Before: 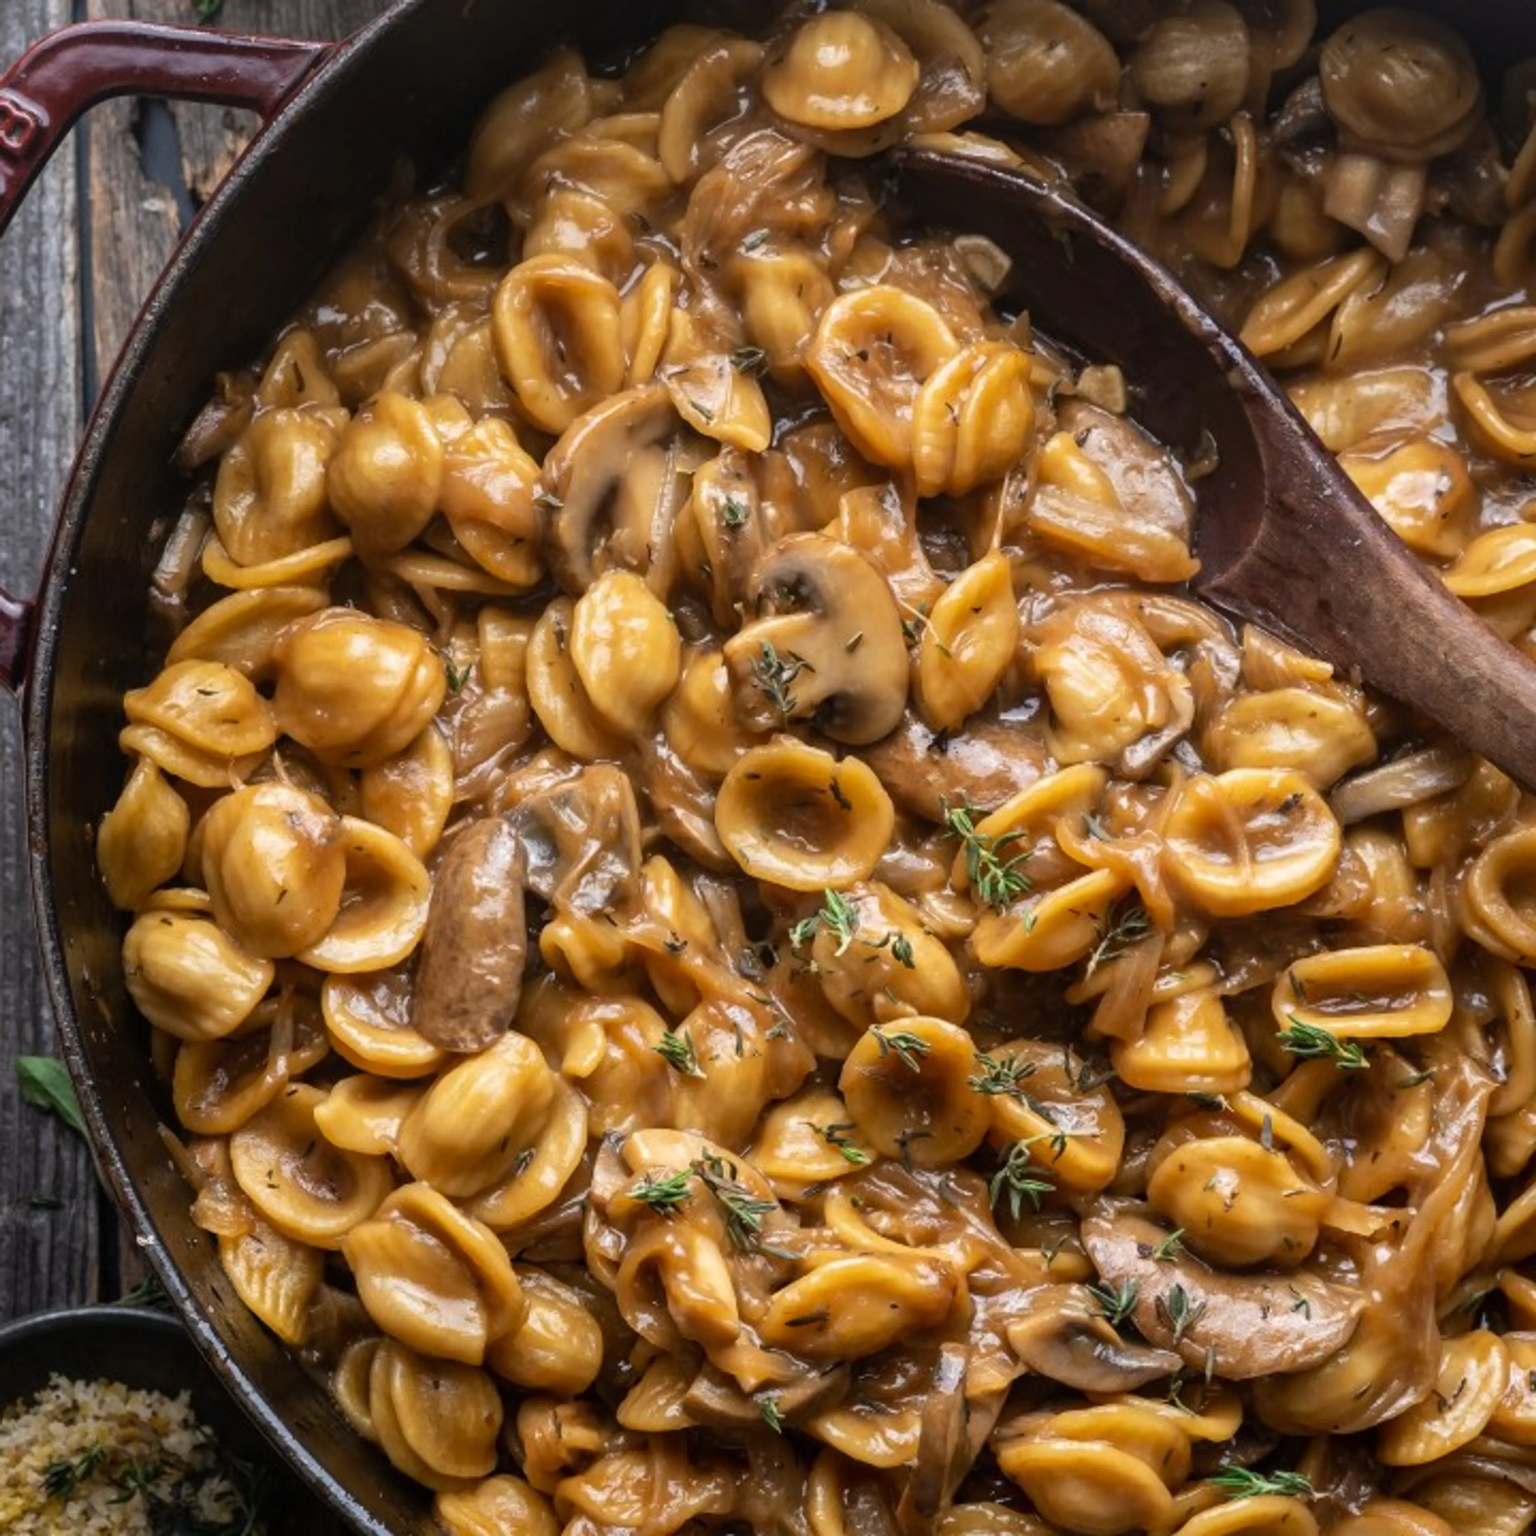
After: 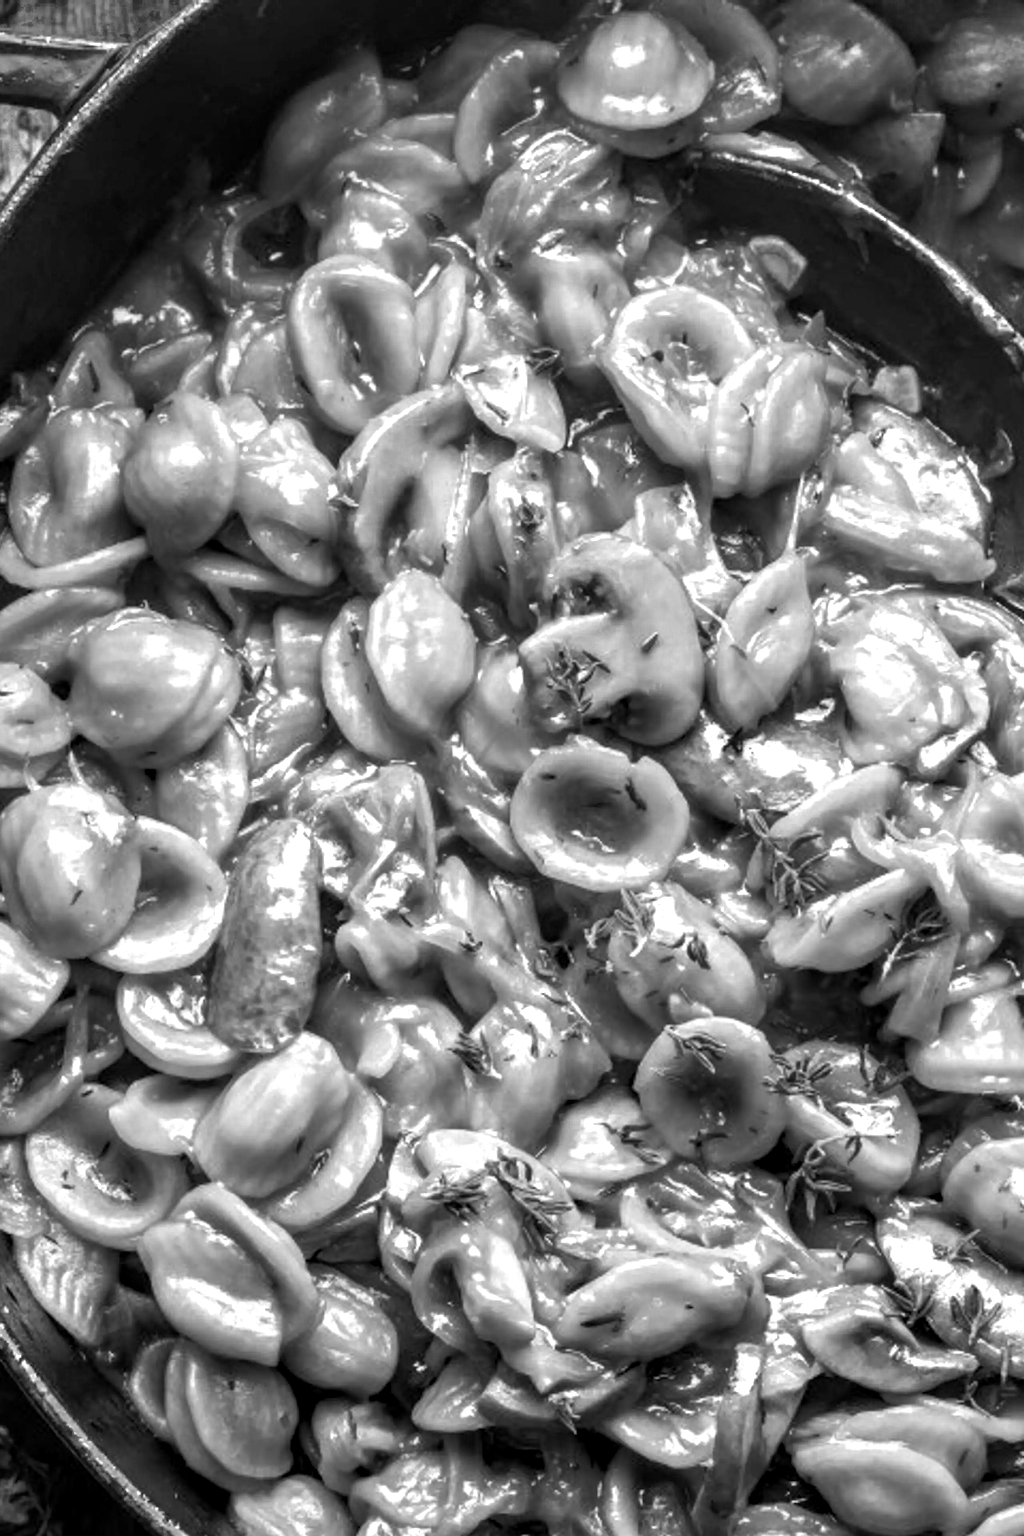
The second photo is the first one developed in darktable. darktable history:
local contrast: on, module defaults
color balance rgb: highlights gain › chroma 2.977%, highlights gain › hue 60.16°, perceptual saturation grading › global saturation 20%, perceptual saturation grading › highlights -25.669%, perceptual saturation grading › shadows 49.265%, global vibrance 9.708%
contrast brightness saturation: saturation -0.063
crop and rotate: left 13.378%, right 19.928%
color zones: curves: ch0 [(0.004, 0.588) (0.116, 0.636) (0.259, 0.476) (0.423, 0.464) (0.75, 0.5)]; ch1 [(0, 0) (0.143, 0) (0.286, 0) (0.429, 0) (0.571, 0) (0.714, 0) (0.857, 0)], process mode strong
